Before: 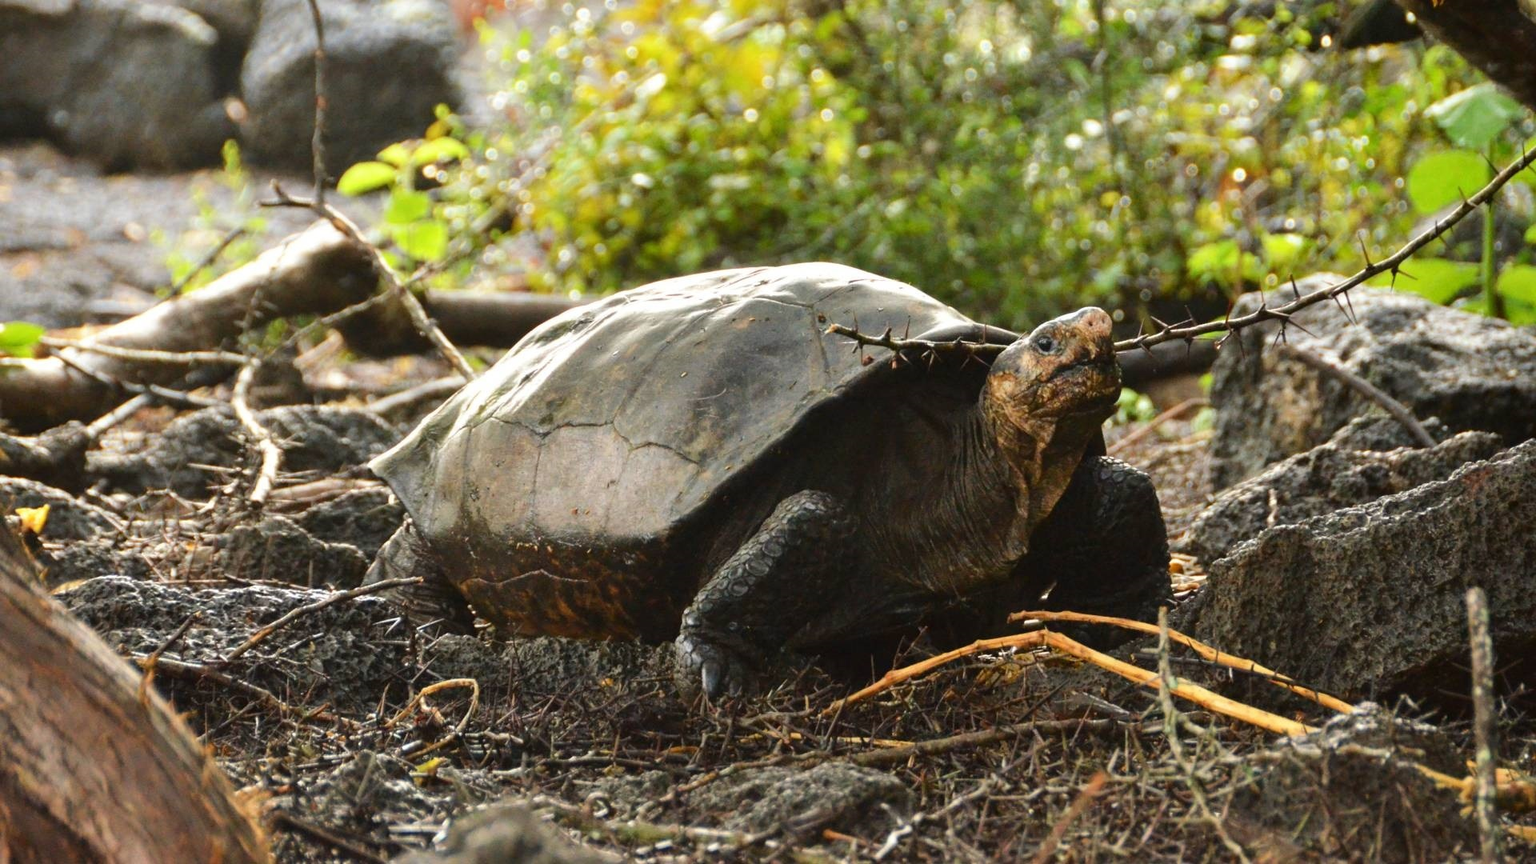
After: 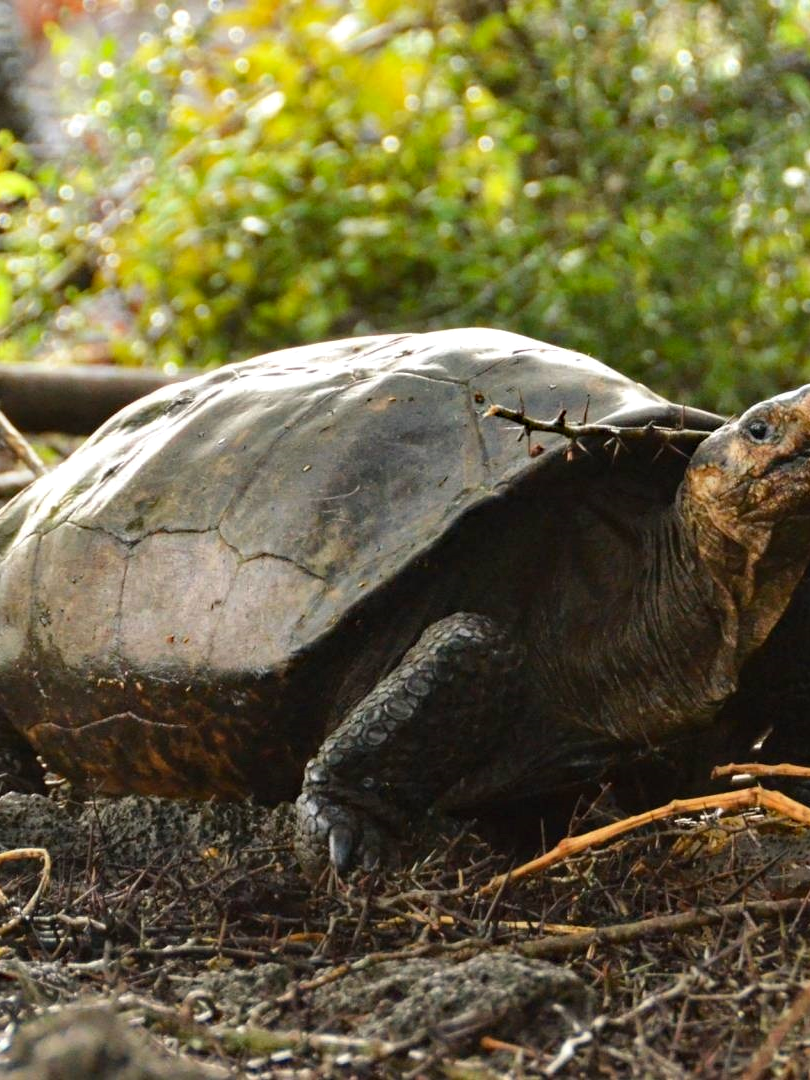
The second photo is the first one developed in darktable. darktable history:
haze removal: compatibility mode true, adaptive false
crop: left 28.567%, right 29.197%
